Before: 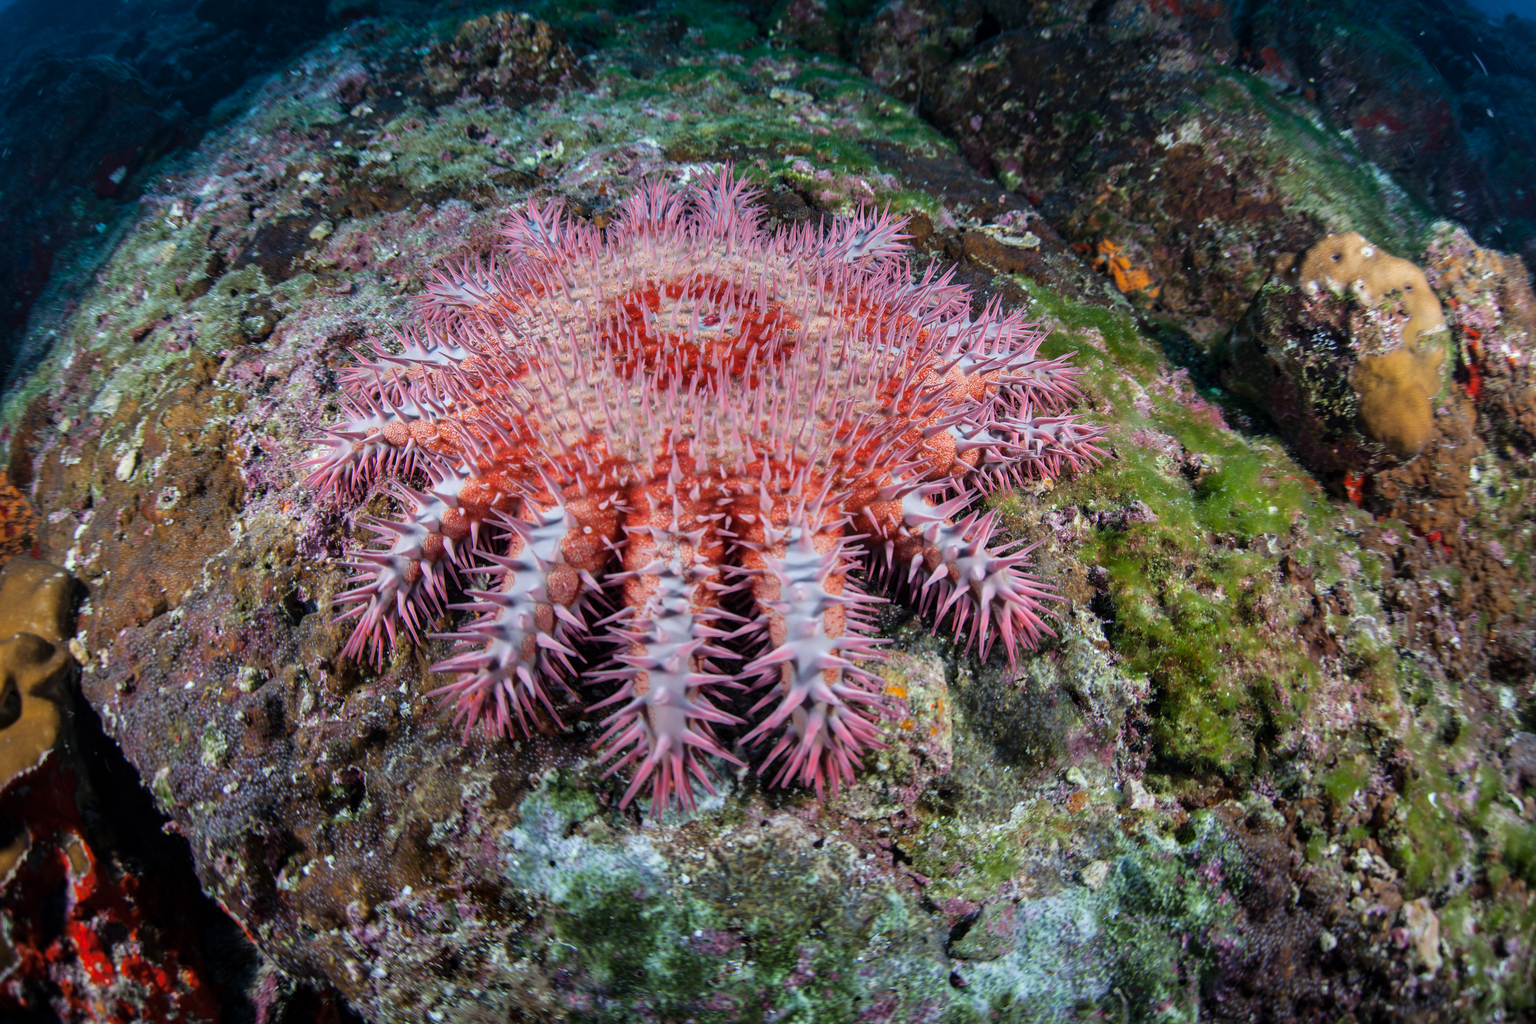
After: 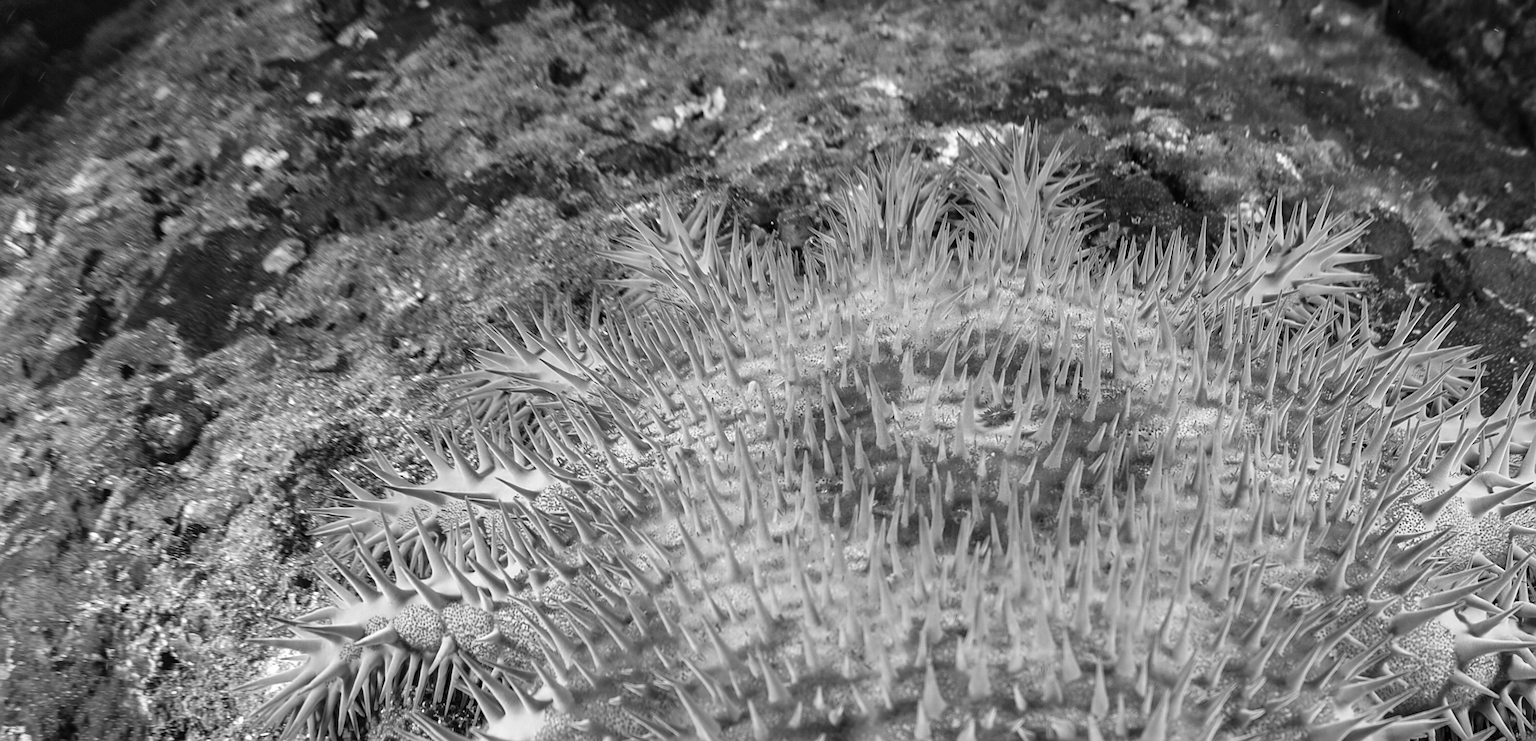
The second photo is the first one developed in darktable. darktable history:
rotate and perspective: lens shift (horizontal) -0.055, automatic cropping off
exposure: exposure 0.207 EV, compensate highlight preservation false
sharpen: on, module defaults
crop: left 10.121%, top 10.631%, right 36.218%, bottom 51.526%
monochrome: a 32, b 64, size 2.3, highlights 1
